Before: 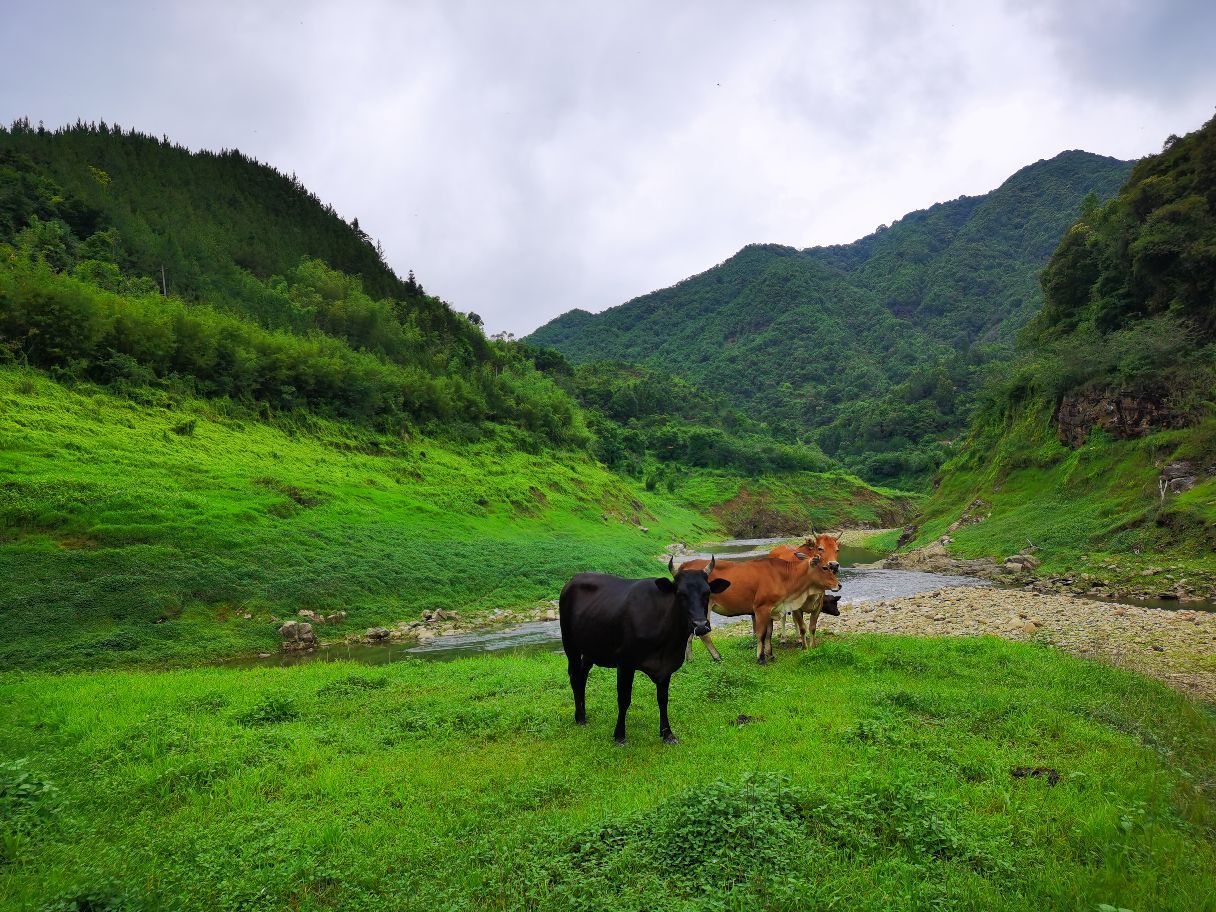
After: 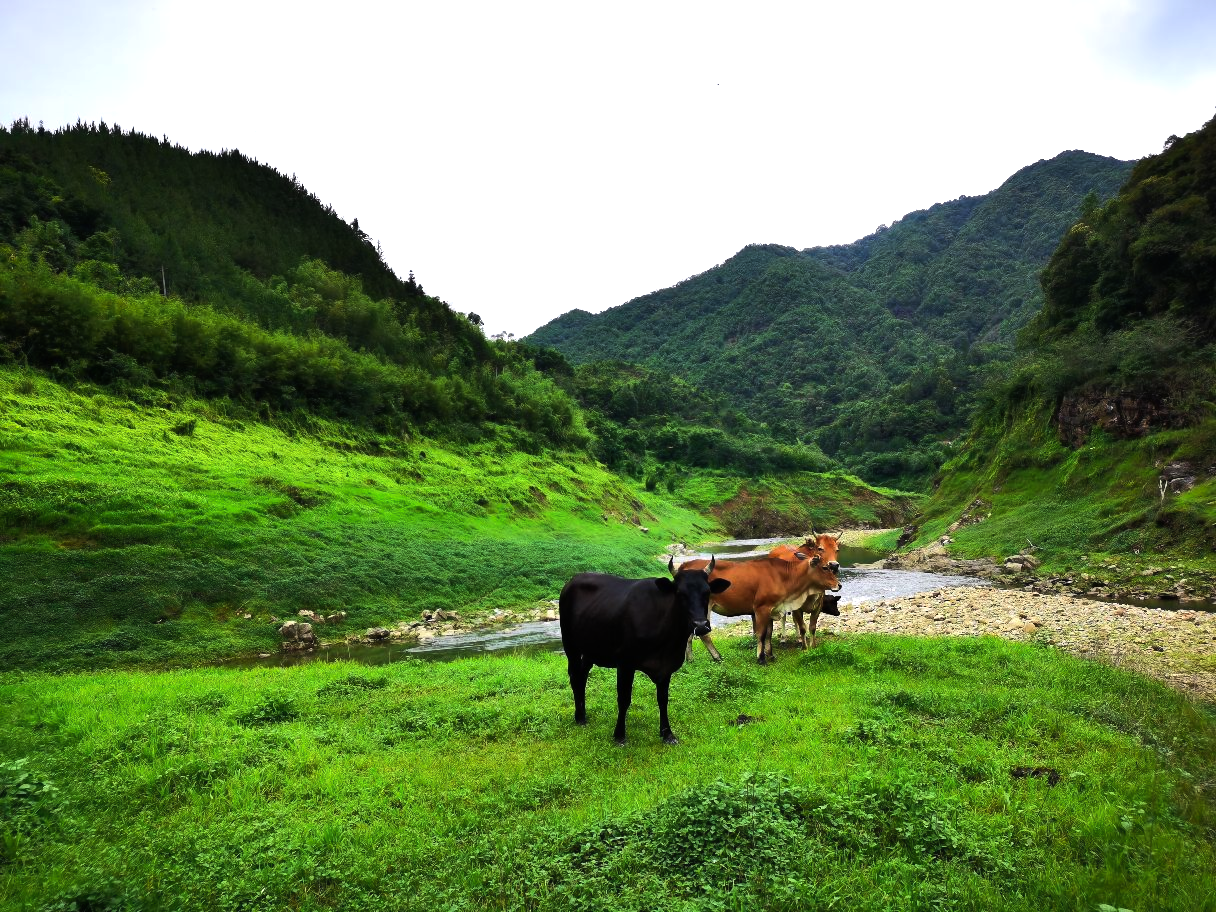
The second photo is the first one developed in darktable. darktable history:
contrast equalizer: y [[0.5 ×4, 0.467, 0.376], [0.5 ×6], [0.5 ×6], [0 ×6], [0 ×6]]
tone equalizer: -8 EV -1.08 EV, -7 EV -1.01 EV, -6 EV -0.867 EV, -5 EV -0.578 EV, -3 EV 0.578 EV, -2 EV 0.867 EV, -1 EV 1.01 EV, +0 EV 1.08 EV, edges refinement/feathering 500, mask exposure compensation -1.57 EV, preserve details no
